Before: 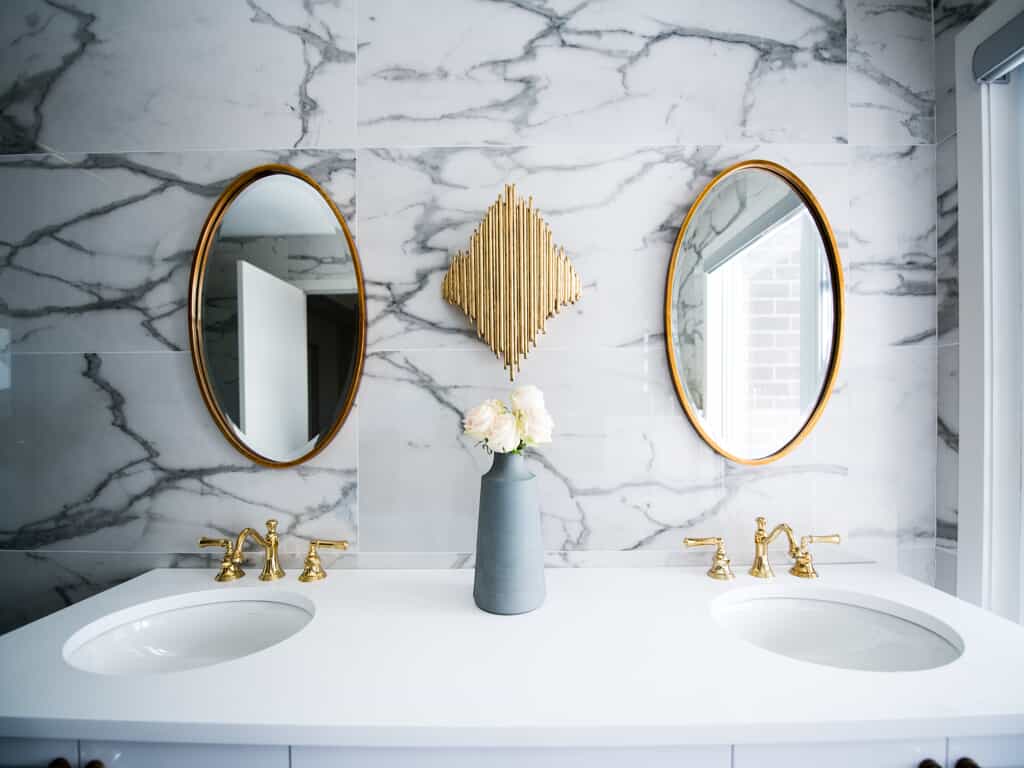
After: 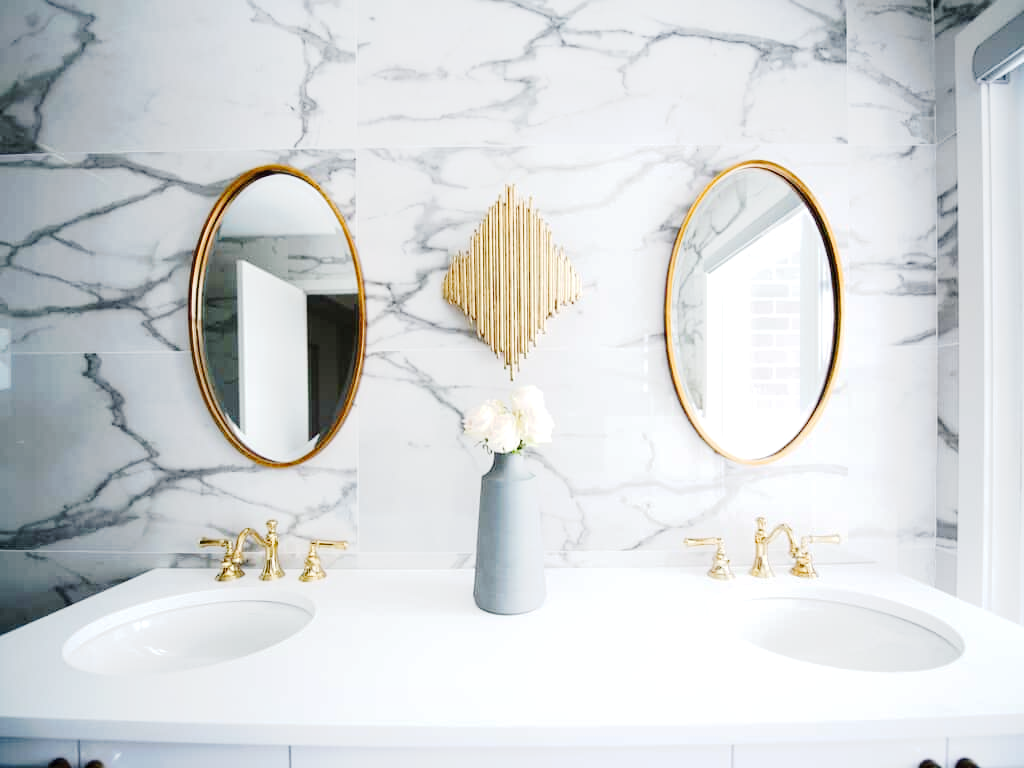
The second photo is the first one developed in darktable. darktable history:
levels: levels [0, 0.476, 0.951]
tone curve: curves: ch0 [(0, 0) (0.003, 0.021) (0.011, 0.033) (0.025, 0.059) (0.044, 0.097) (0.069, 0.141) (0.1, 0.186) (0.136, 0.237) (0.177, 0.298) (0.224, 0.378) (0.277, 0.47) (0.335, 0.542) (0.399, 0.605) (0.468, 0.678) (0.543, 0.724) (0.623, 0.787) (0.709, 0.829) (0.801, 0.875) (0.898, 0.912) (1, 1)], preserve colors none
contrast brightness saturation: saturation -0.05
